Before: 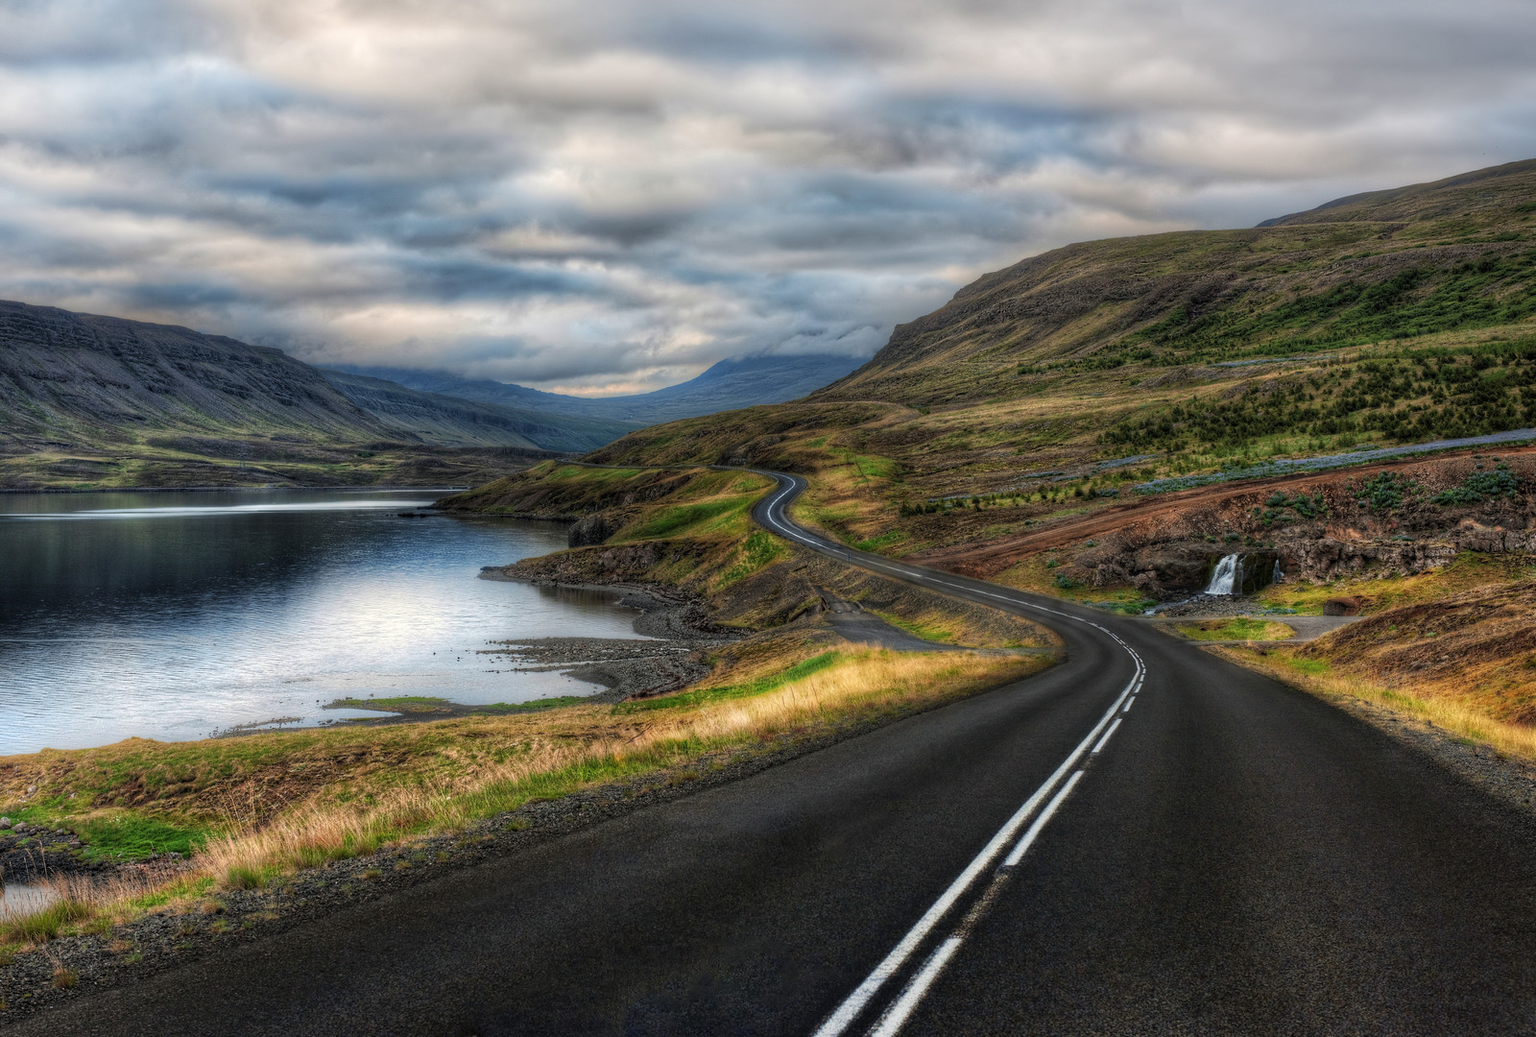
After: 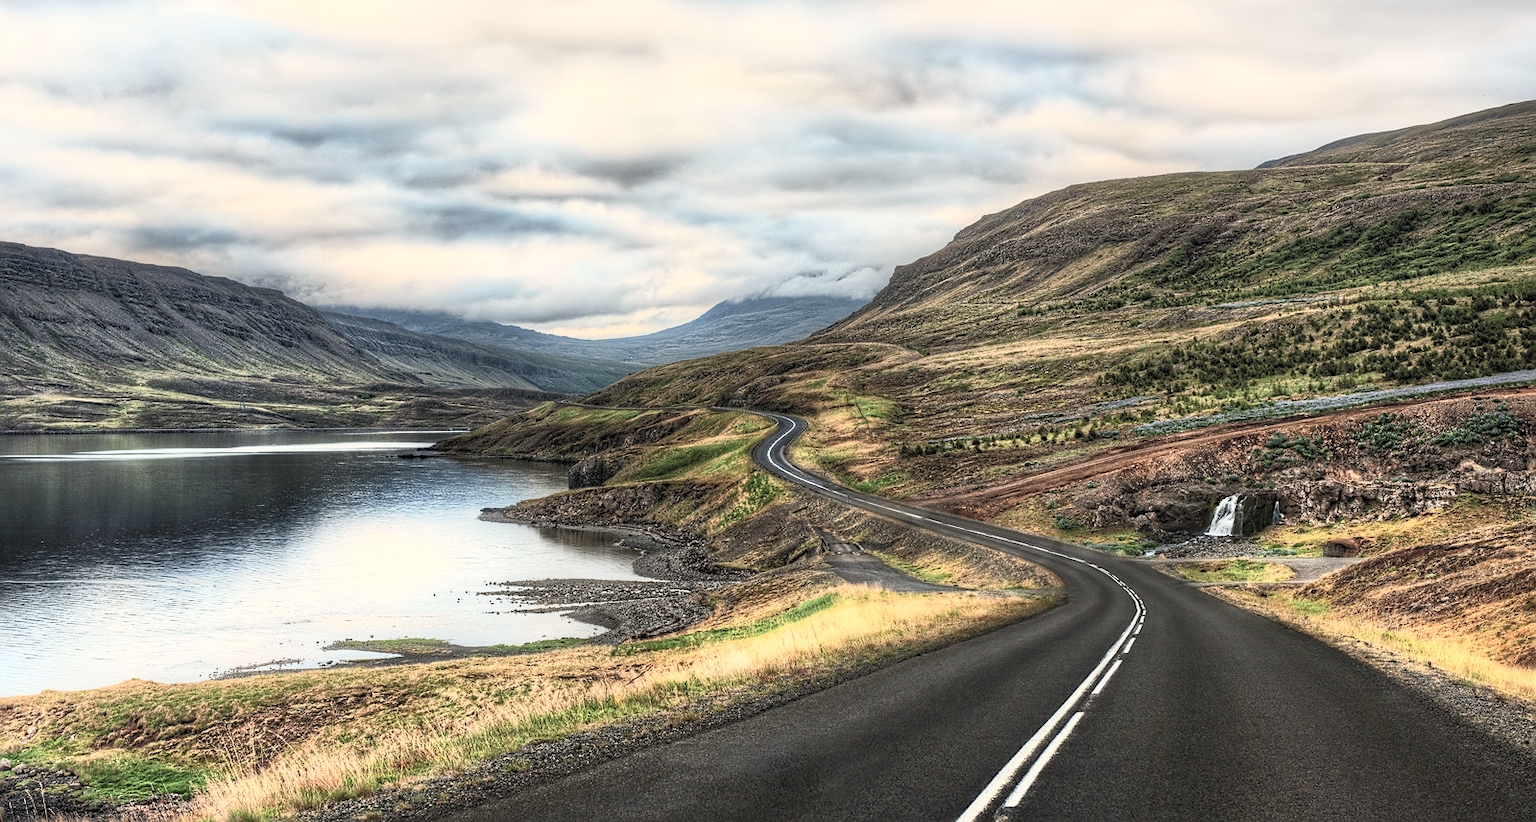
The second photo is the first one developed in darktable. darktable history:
sharpen: on, module defaults
white balance: red 1.045, blue 0.932
contrast brightness saturation: contrast 0.43, brightness 0.56, saturation -0.19
crop and rotate: top 5.667%, bottom 14.937%
